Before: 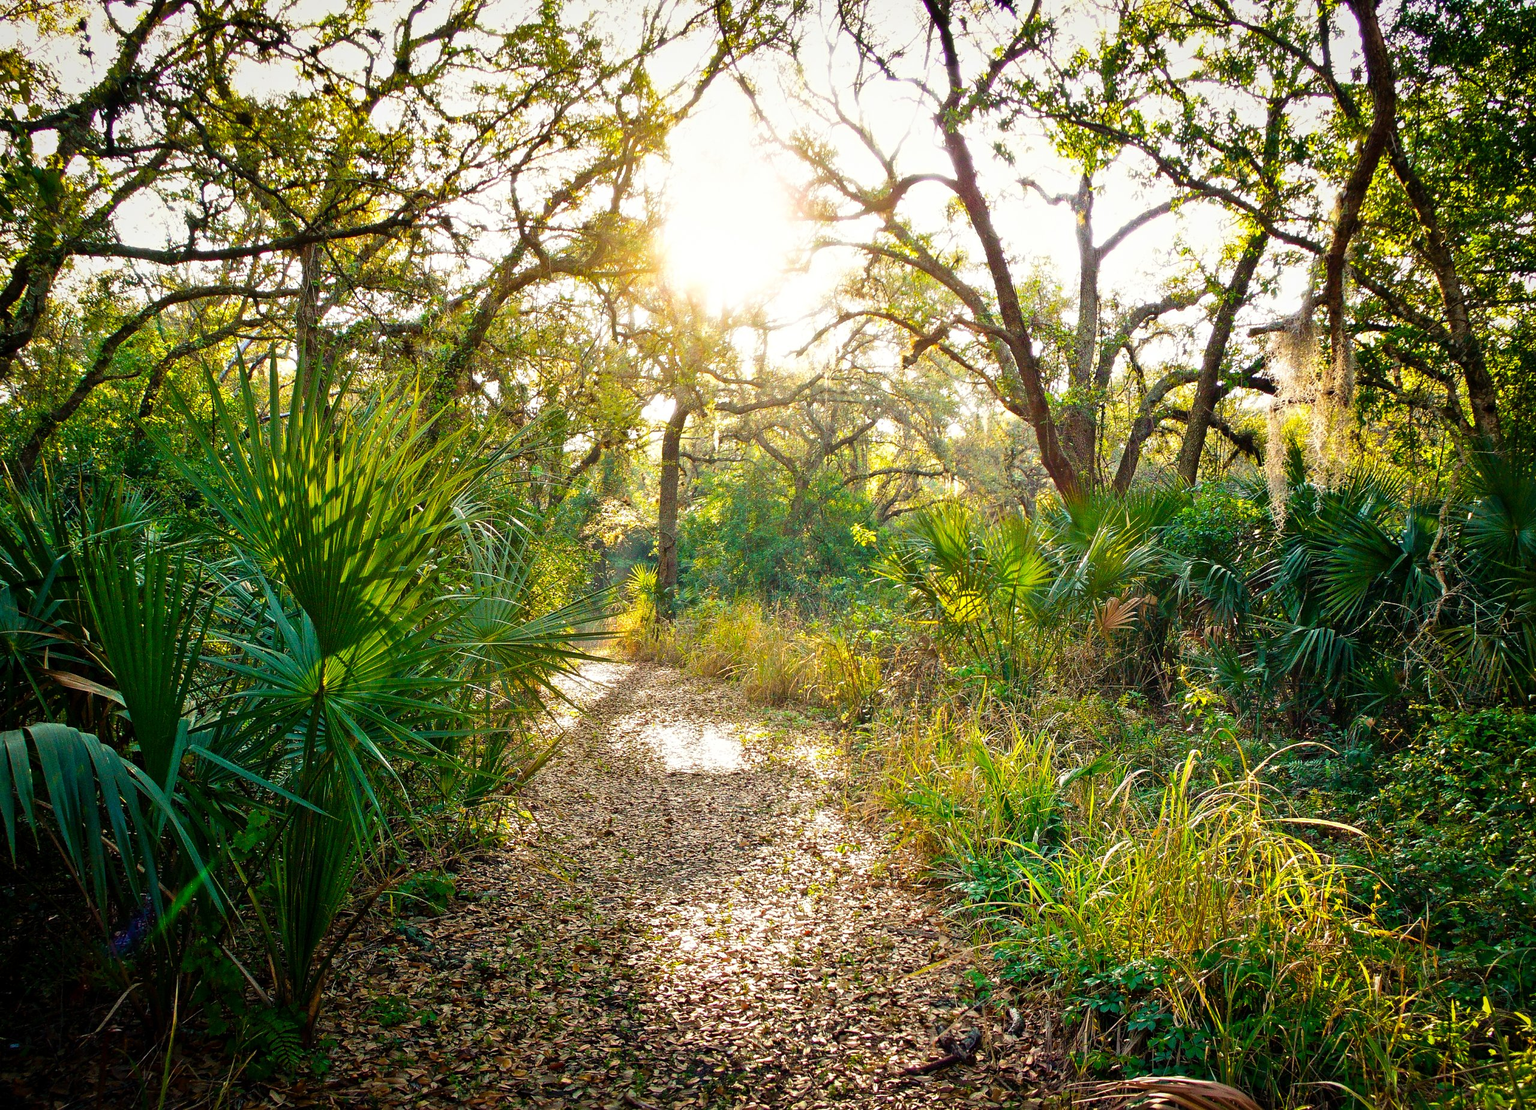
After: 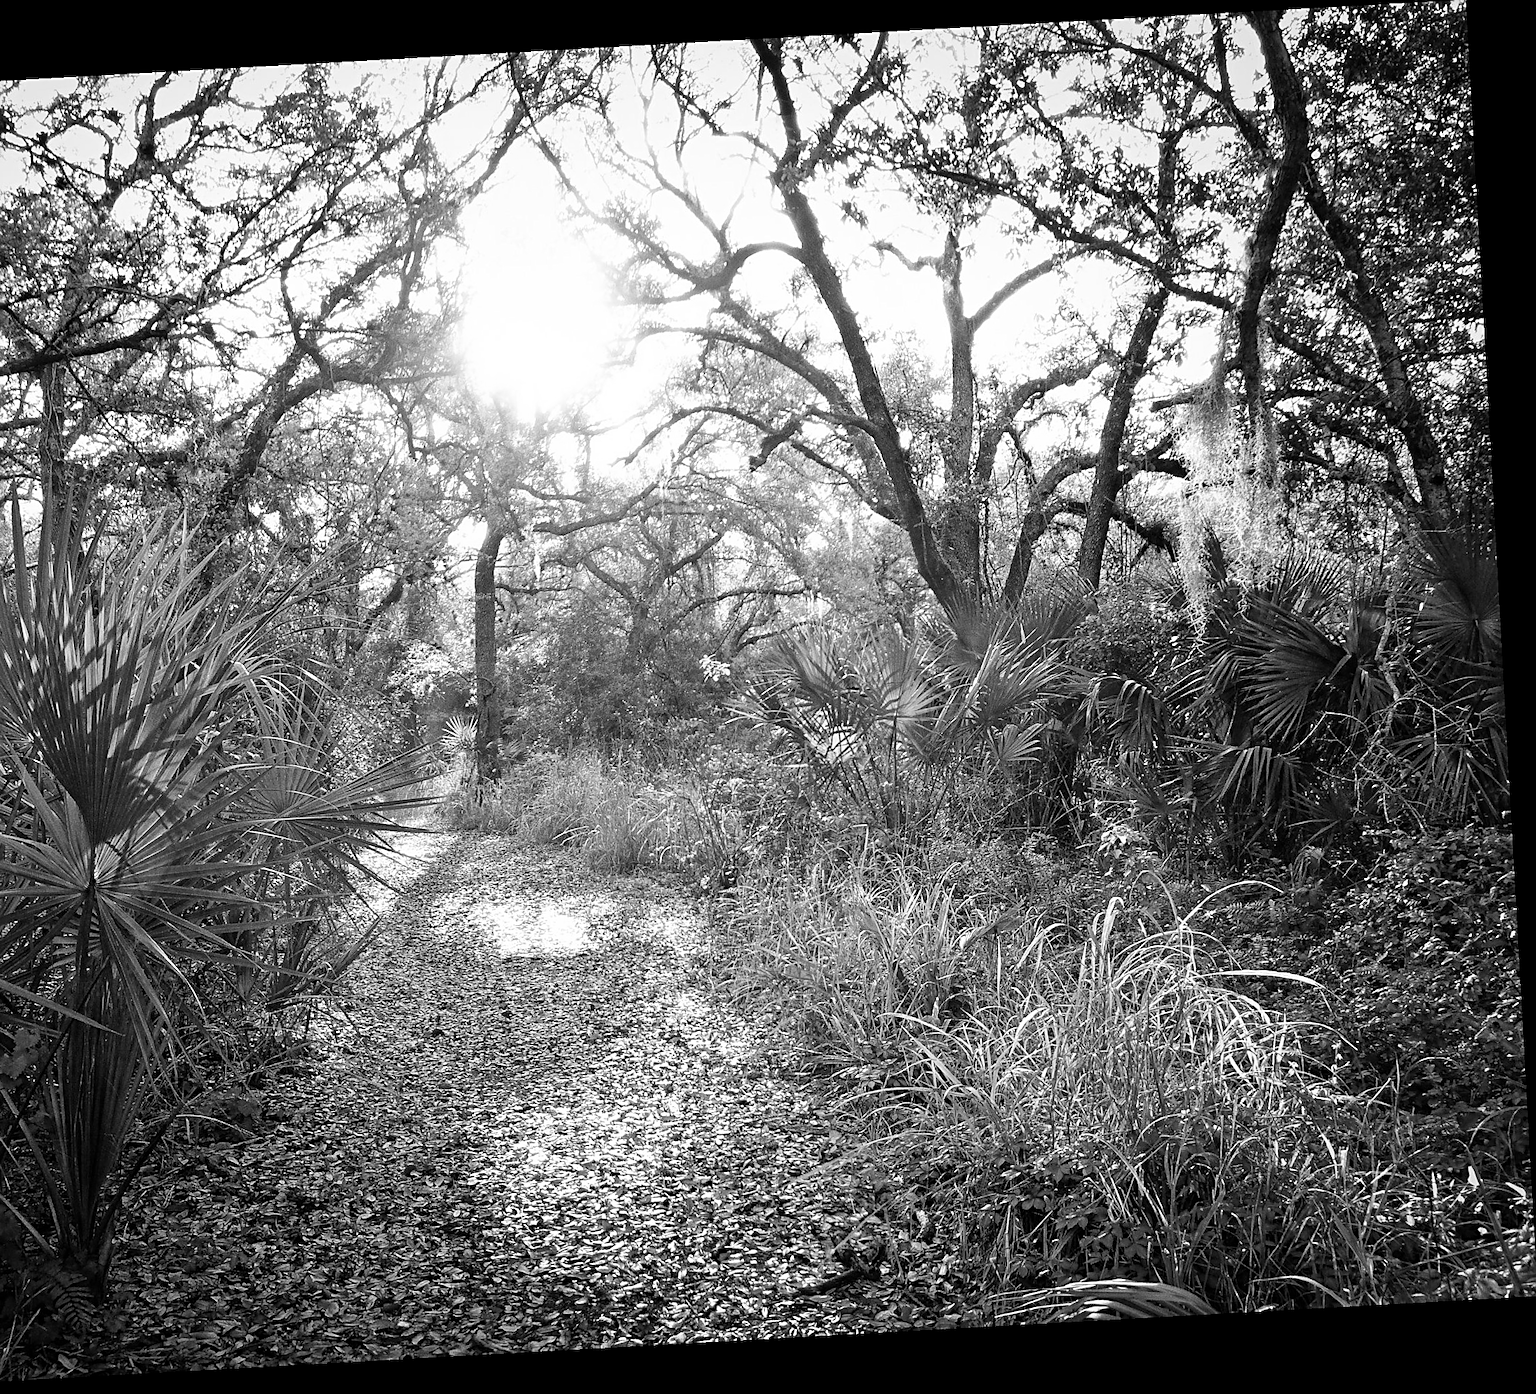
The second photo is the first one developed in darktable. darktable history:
rotate and perspective: rotation -3.18°, automatic cropping off
crop: left 17.582%, bottom 0.031%
monochrome: a 2.21, b -1.33, size 2.2
sharpen: on, module defaults
